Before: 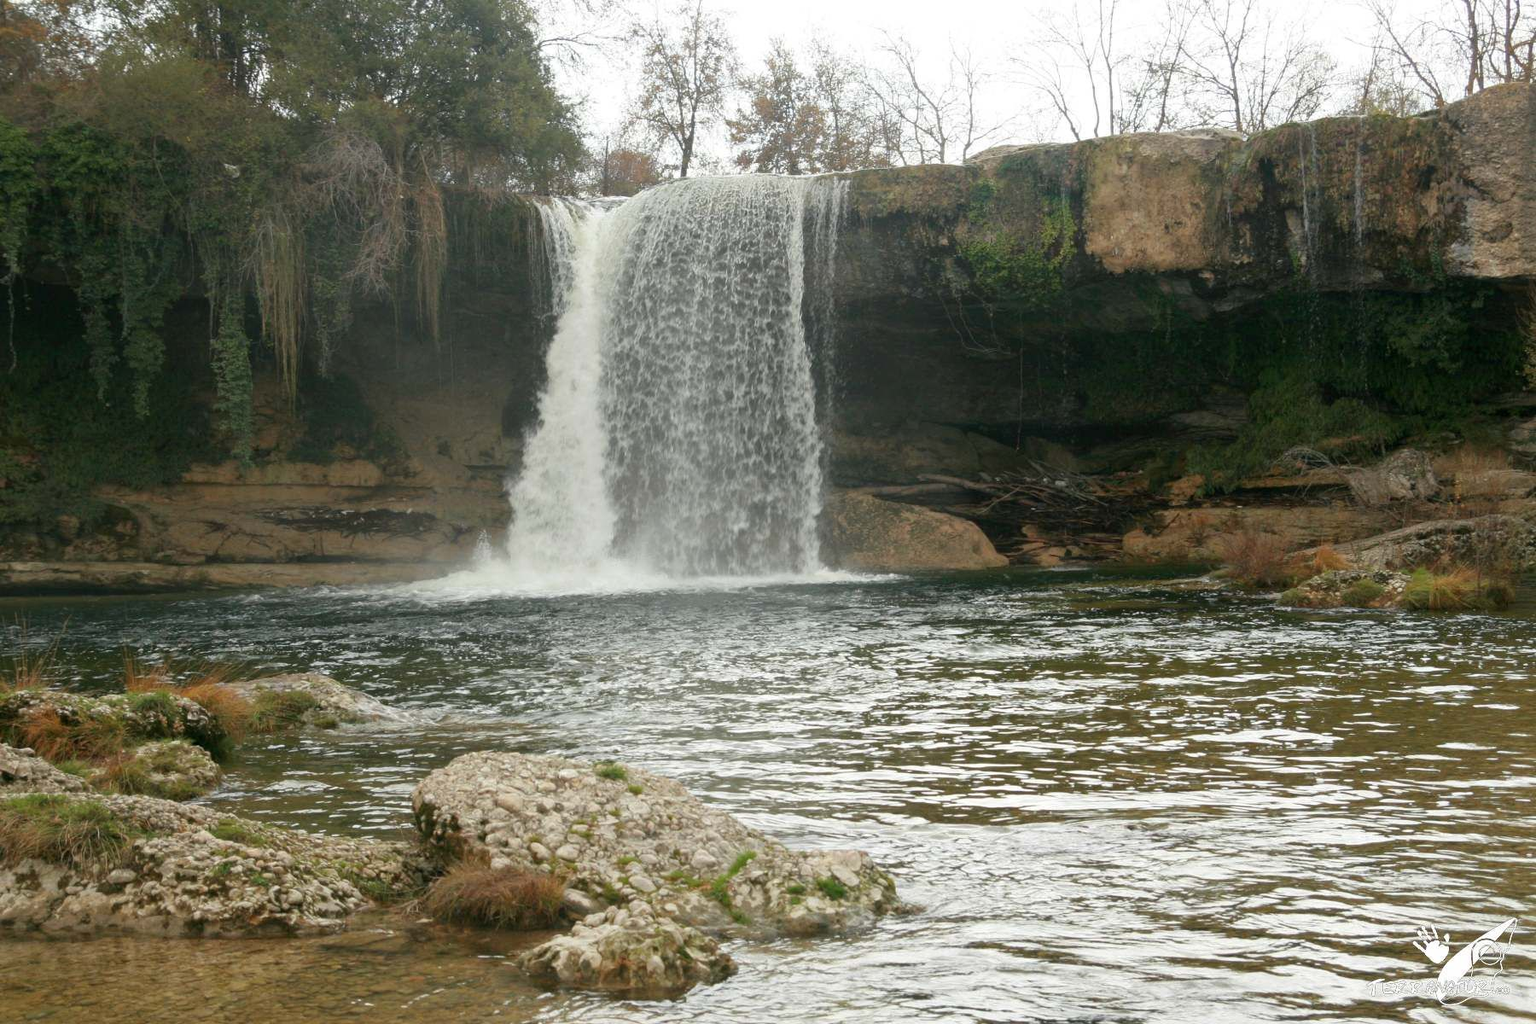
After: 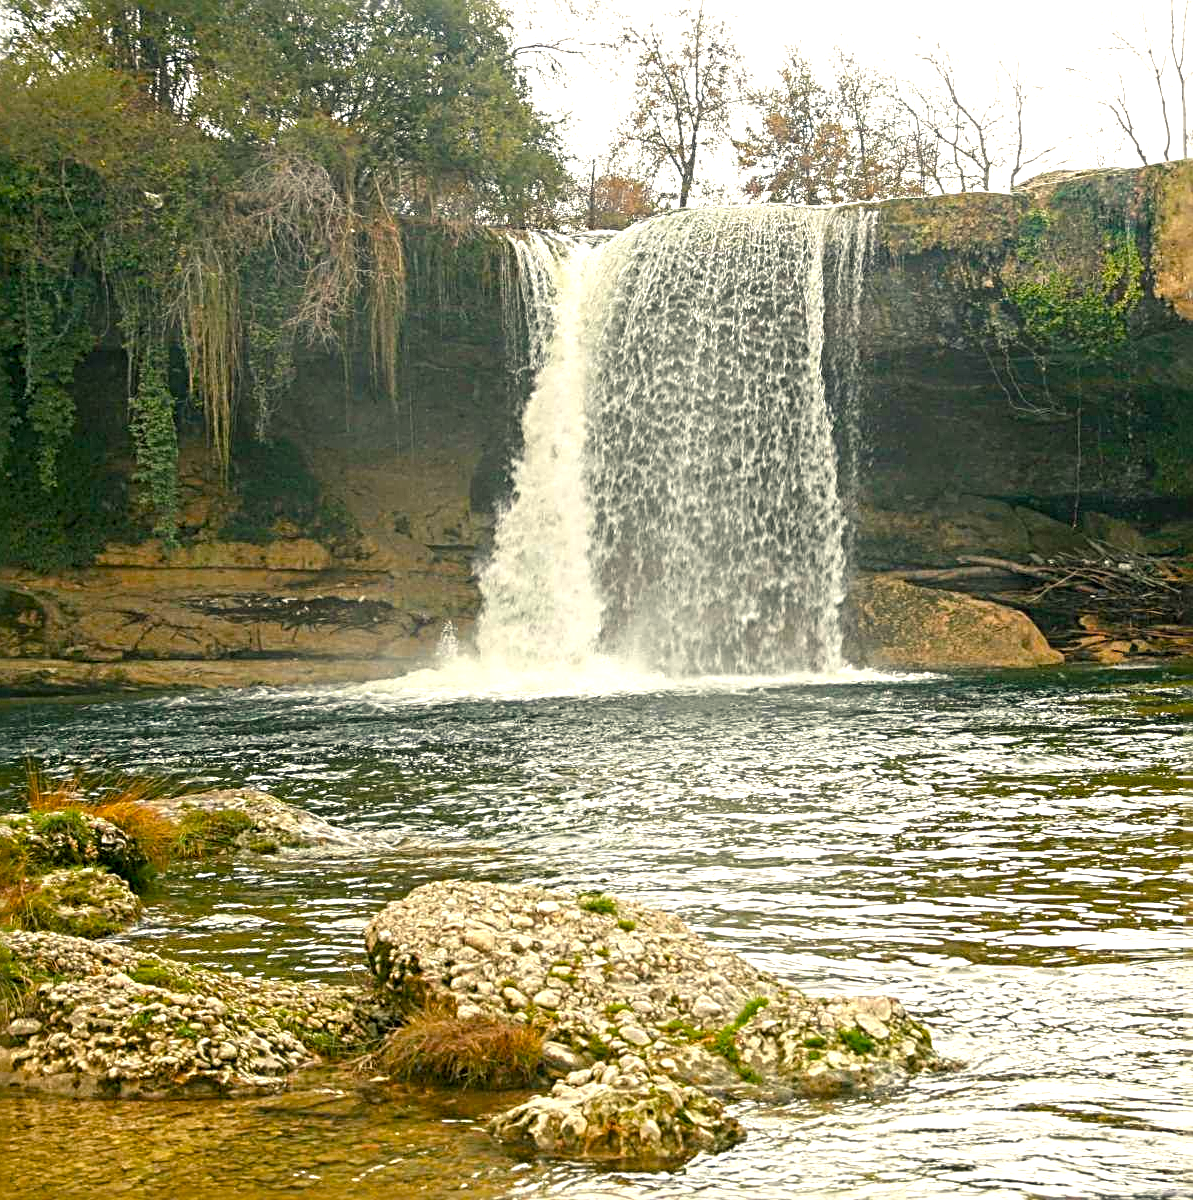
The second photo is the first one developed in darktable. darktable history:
local contrast: on, module defaults
crop and rotate: left 6.597%, right 27.082%
color balance rgb: highlights gain › chroma 3.097%, highlights gain › hue 77.46°, perceptual saturation grading › global saturation 36.752%, perceptual saturation grading › shadows 35.816%
exposure: exposure 0.644 EV, compensate highlight preservation false
sharpen: radius 3.736, amount 0.94
